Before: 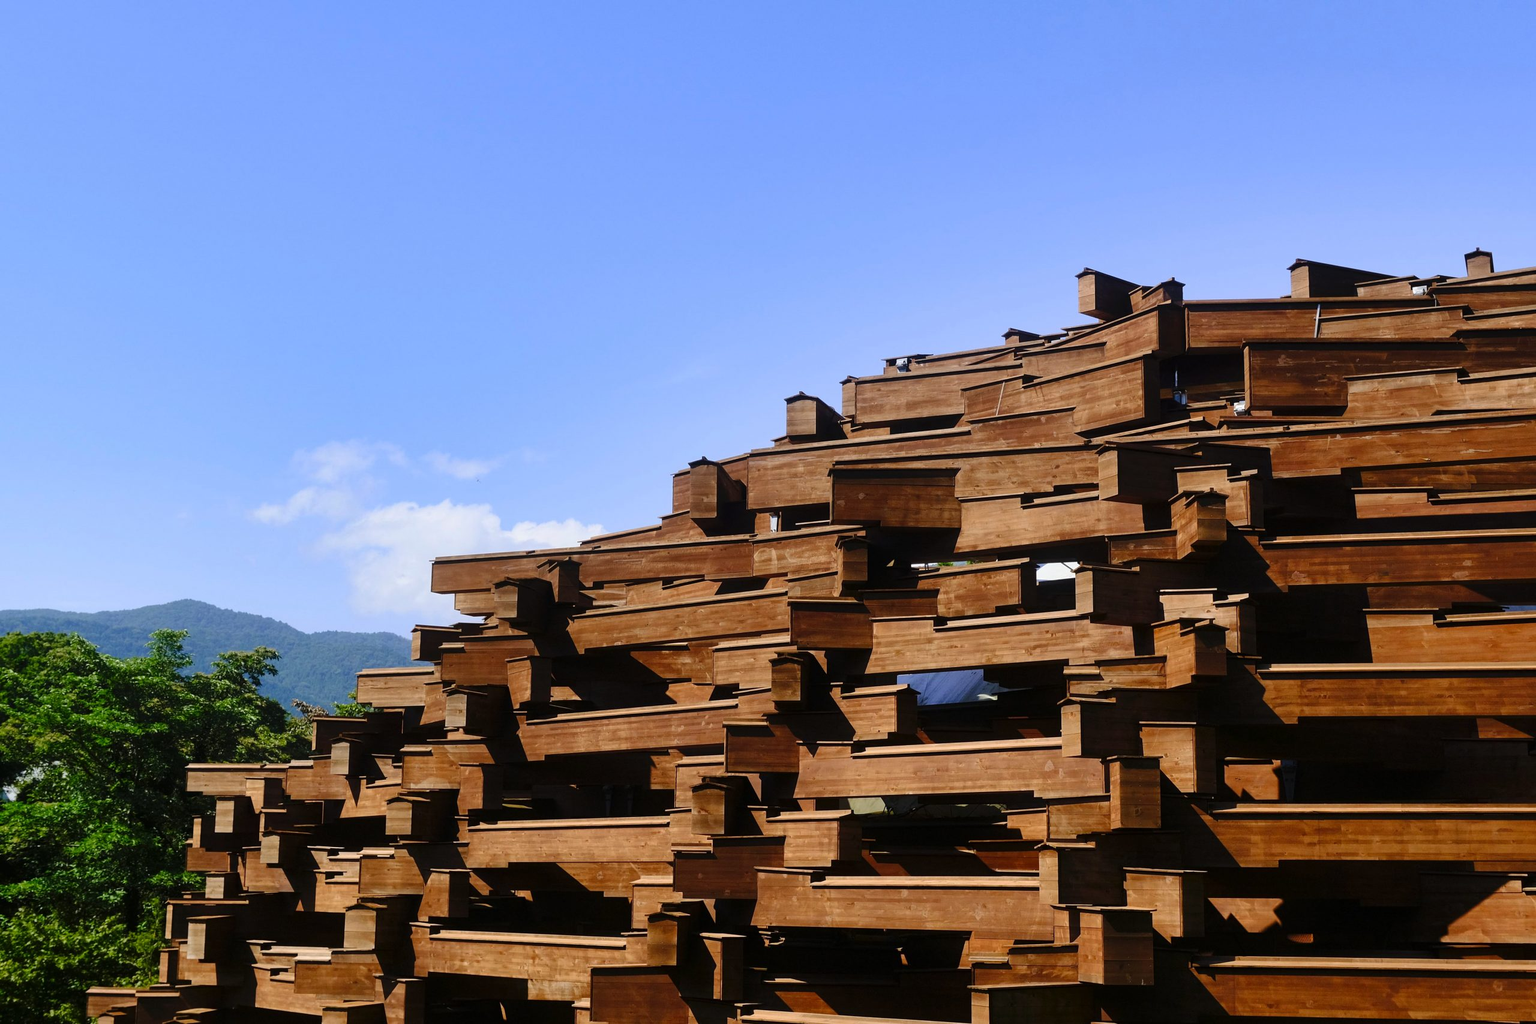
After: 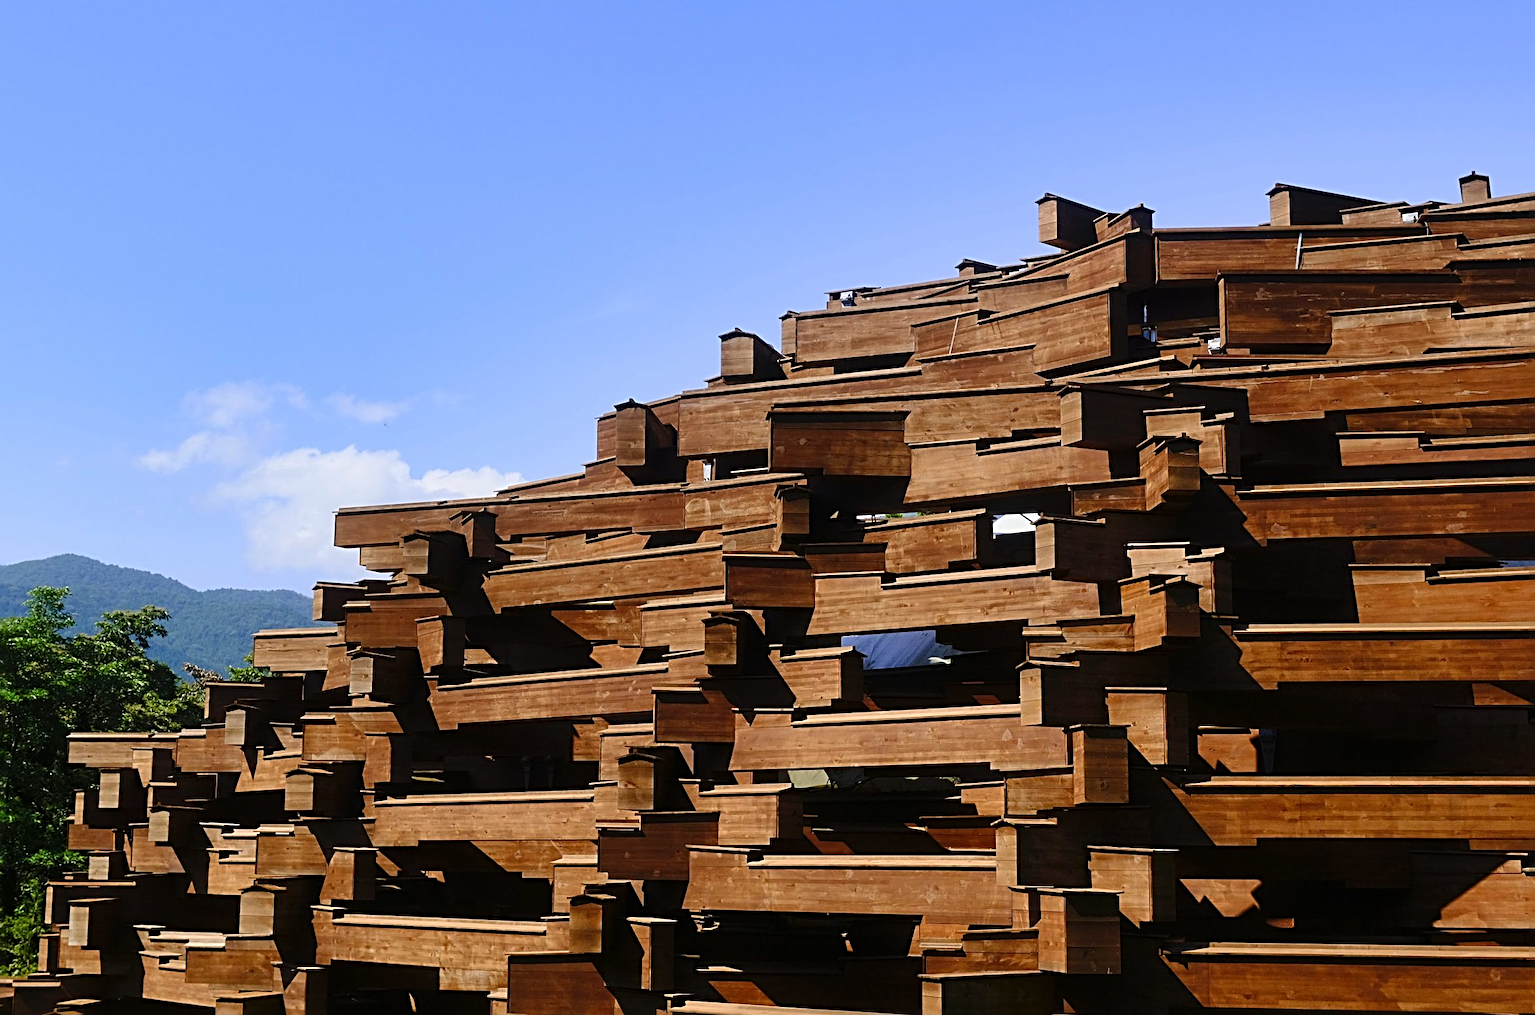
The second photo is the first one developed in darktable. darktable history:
crop and rotate: left 8.102%, top 8.868%
sharpen: radius 3.98
